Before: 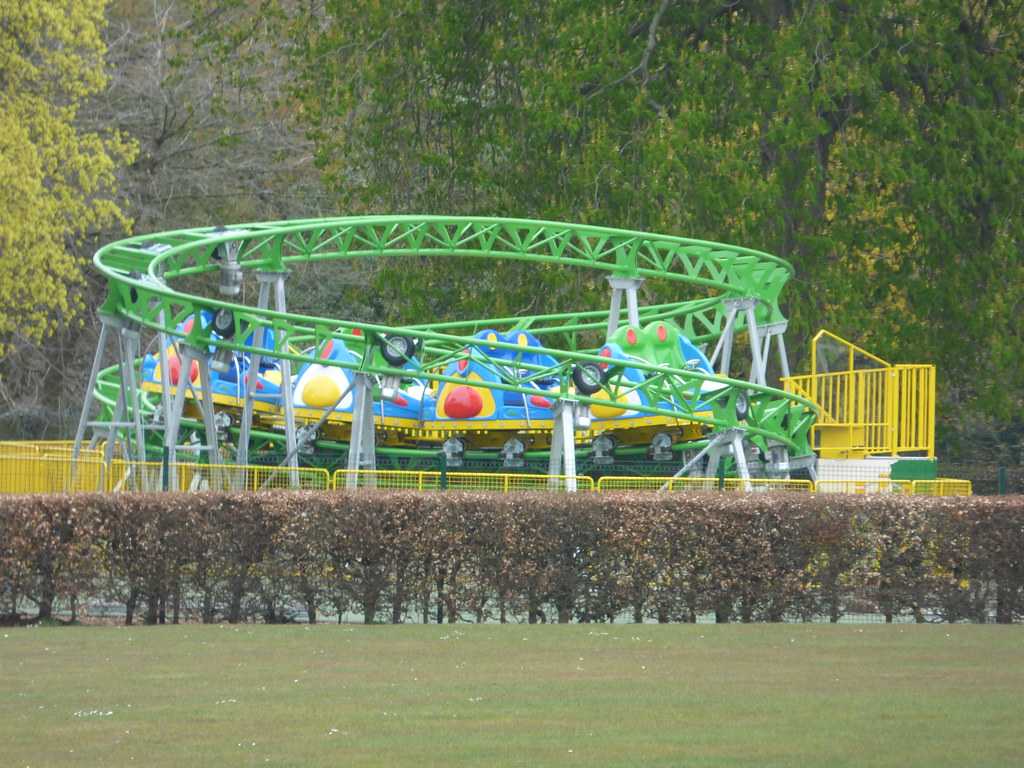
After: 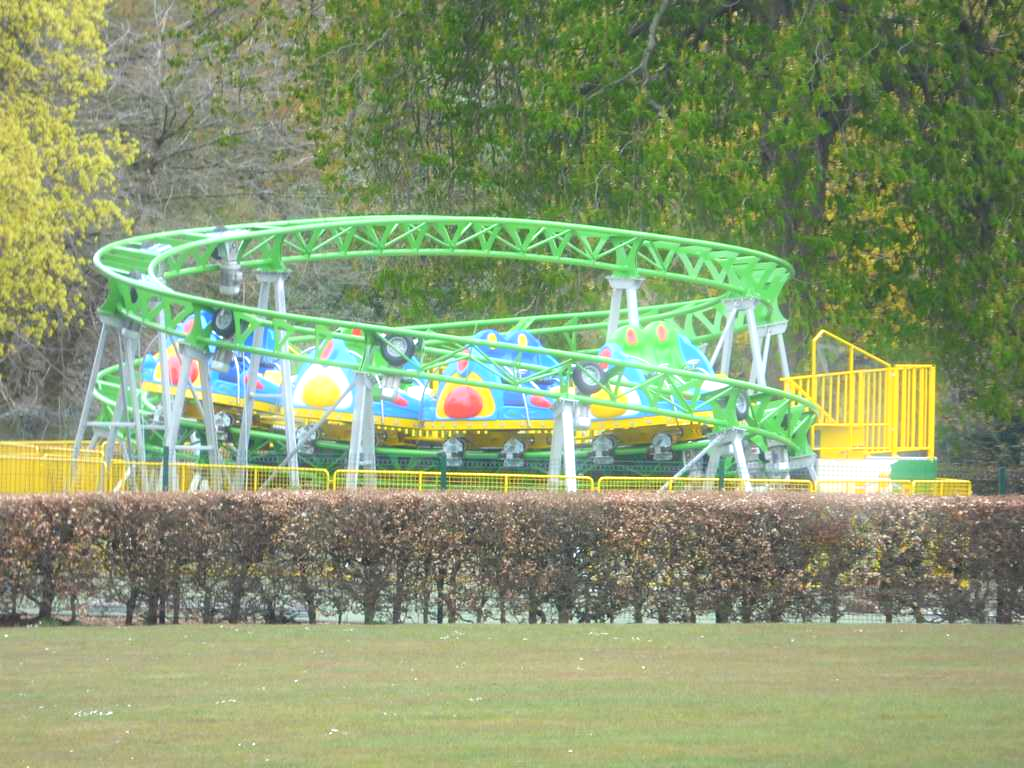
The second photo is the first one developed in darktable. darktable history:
exposure: black level correction 0, exposure 0.5 EV, compensate exposure bias true, compensate highlight preservation false
bloom: size 5%, threshold 95%, strength 15%
